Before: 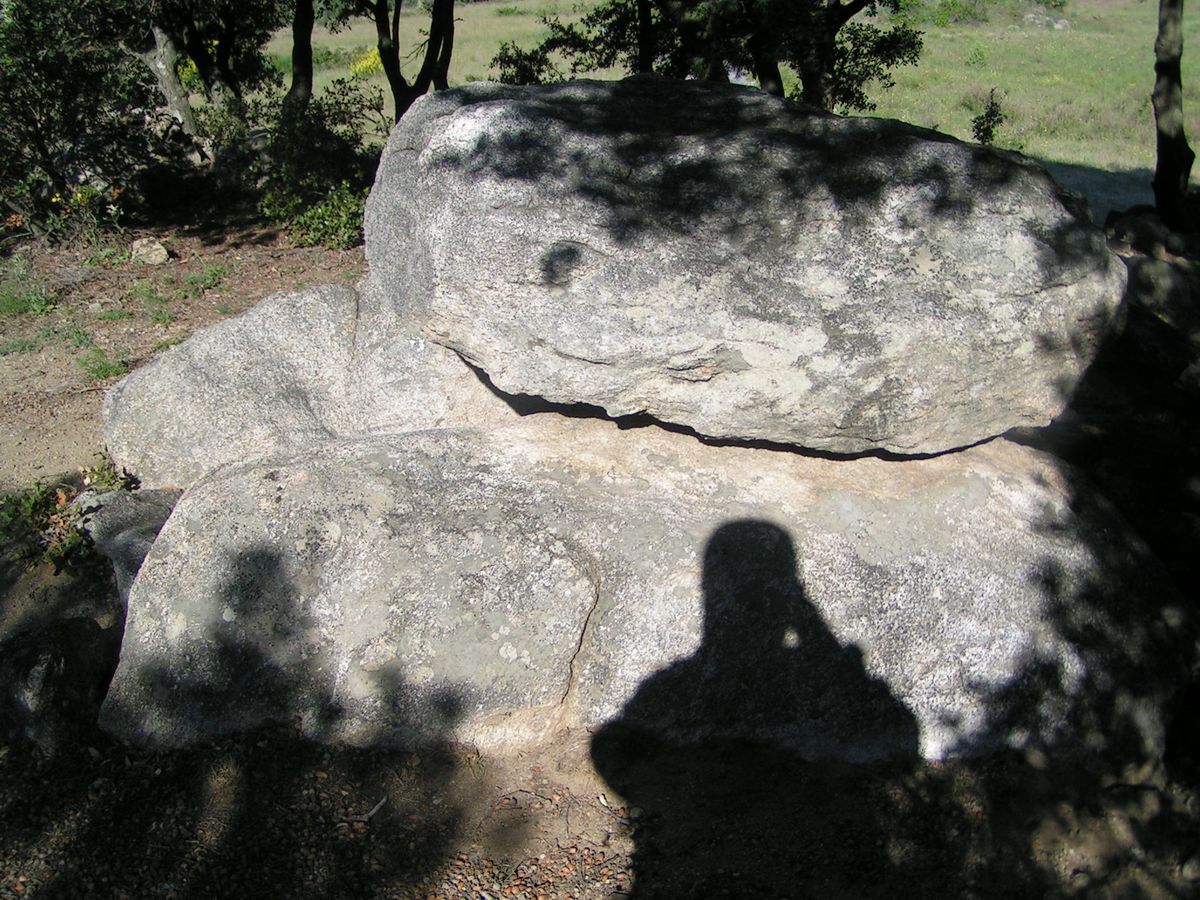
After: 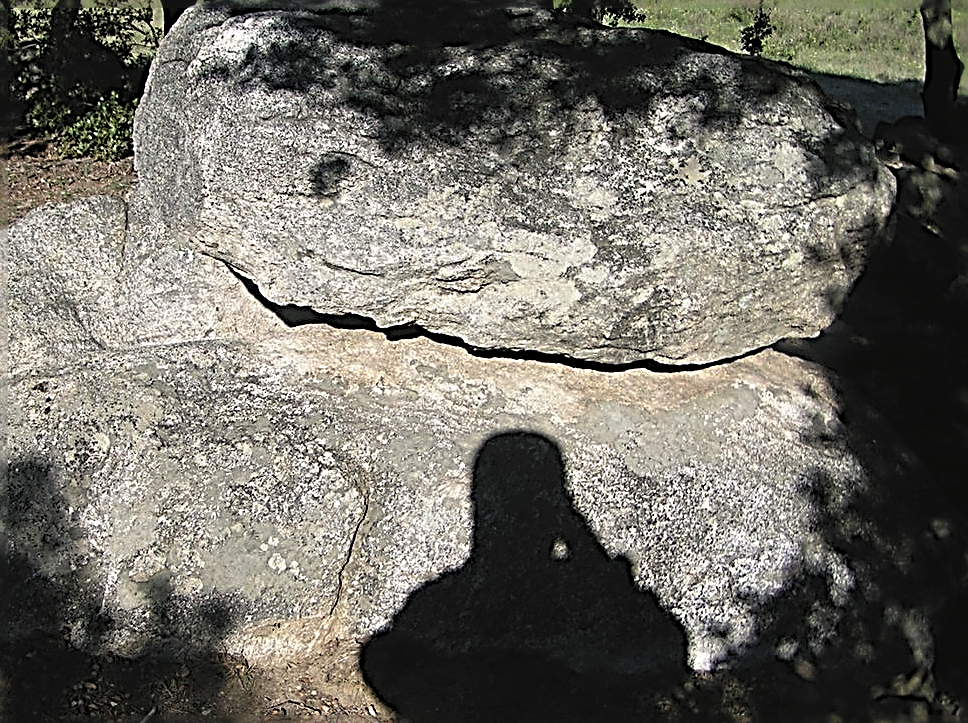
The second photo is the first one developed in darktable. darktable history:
crop: left 19.263%, top 9.934%, right 0%, bottom 9.71%
sharpen: radius 3.198, amount 1.737
levels: levels [0.062, 0.494, 0.925]
color correction: highlights b* 2.89
exposure: black level correction -0.038, exposure -0.494 EV, compensate highlight preservation false
base curve: curves: ch0 [(0.017, 0) (0.425, 0.441) (0.844, 0.933) (1, 1)], preserve colors none
